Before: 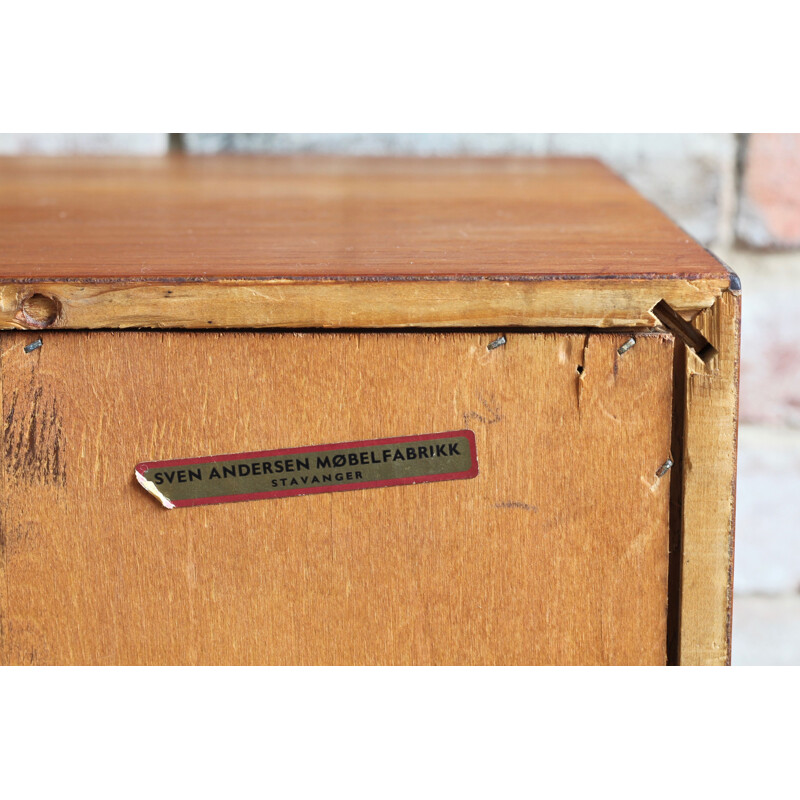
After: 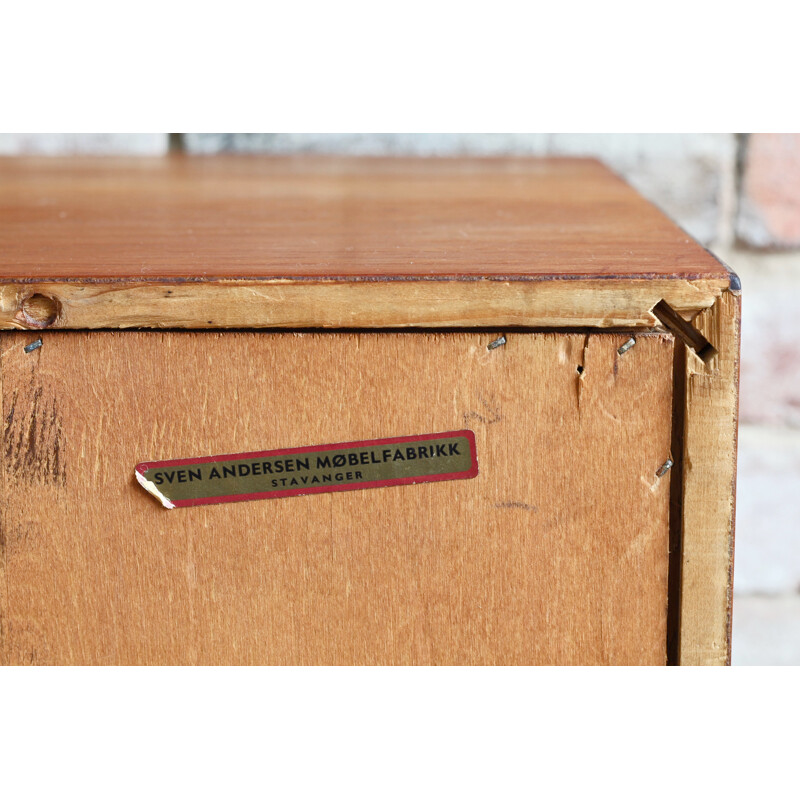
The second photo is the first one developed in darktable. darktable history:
color balance rgb: perceptual saturation grading › global saturation 0.744%, perceptual saturation grading › highlights -31.386%, perceptual saturation grading › mid-tones 5.459%, perceptual saturation grading › shadows 18.482%, global vibrance 20%
